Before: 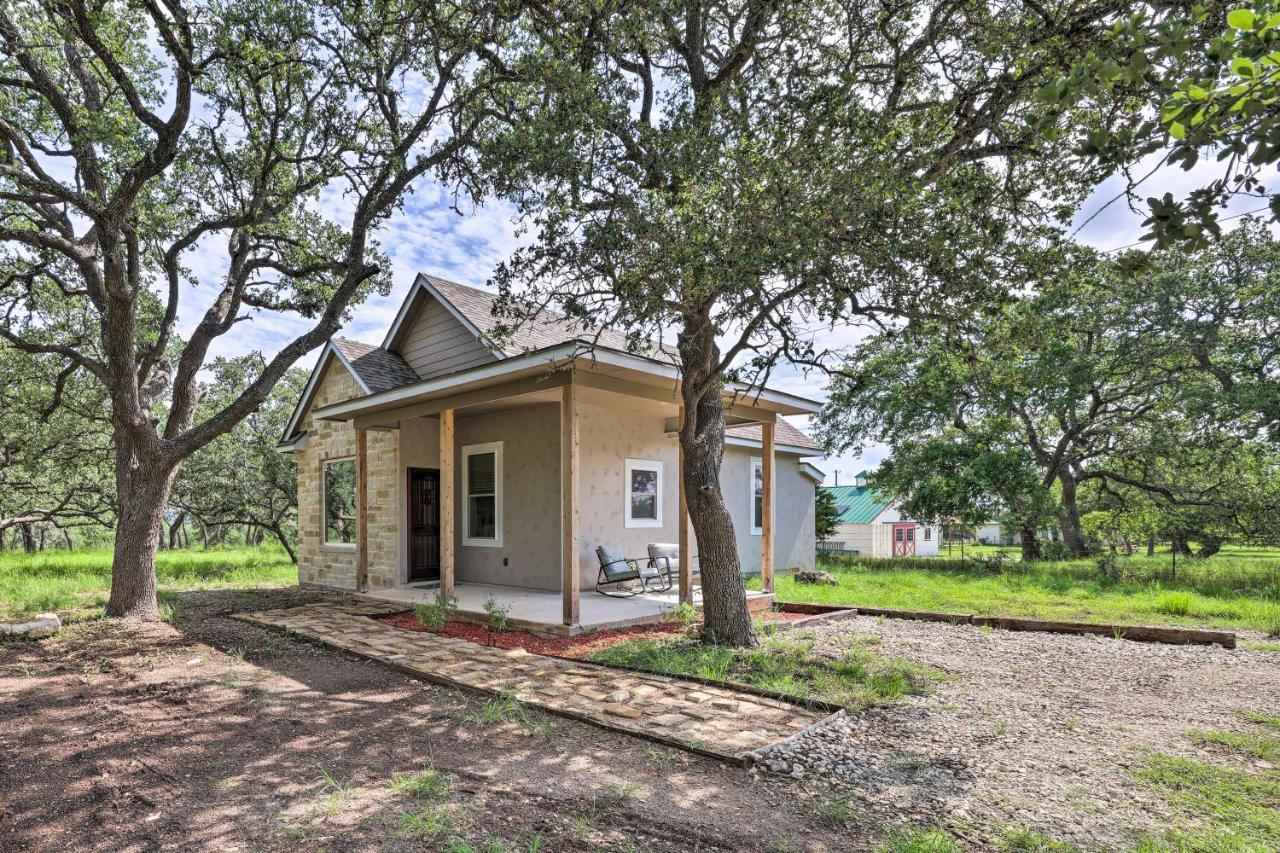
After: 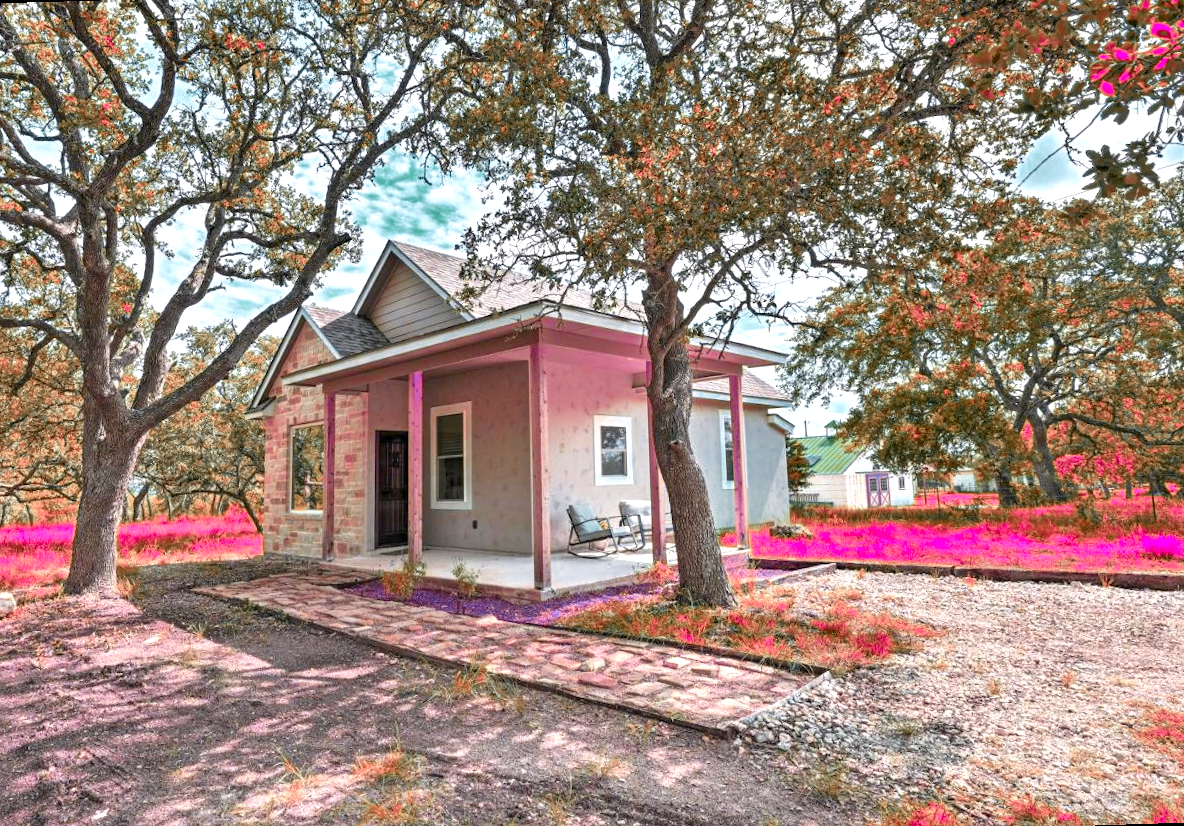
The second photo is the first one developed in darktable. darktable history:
color zones: curves: ch0 [(0.826, 0.353)]; ch1 [(0.242, 0.647) (0.889, 0.342)]; ch2 [(0.246, 0.089) (0.969, 0.068)]
rotate and perspective: rotation -1.68°, lens shift (vertical) -0.146, crop left 0.049, crop right 0.912, crop top 0.032, crop bottom 0.96
exposure: black level correction 0, exposure 0.7 EV, compensate exposure bias true, compensate highlight preservation false
